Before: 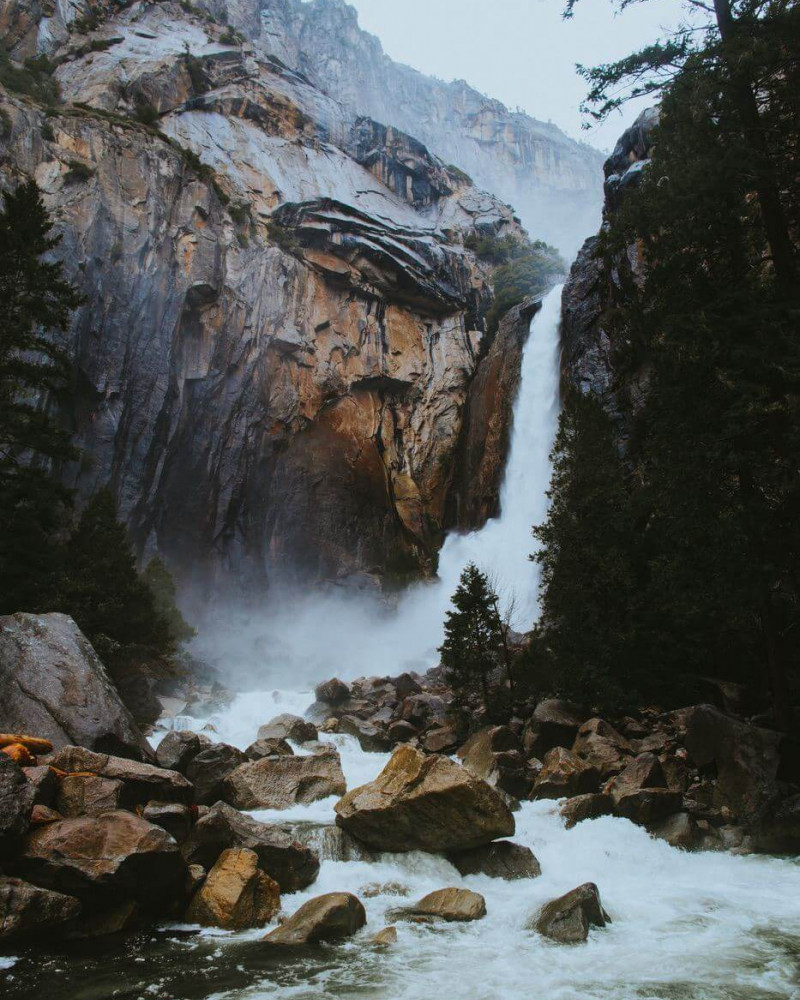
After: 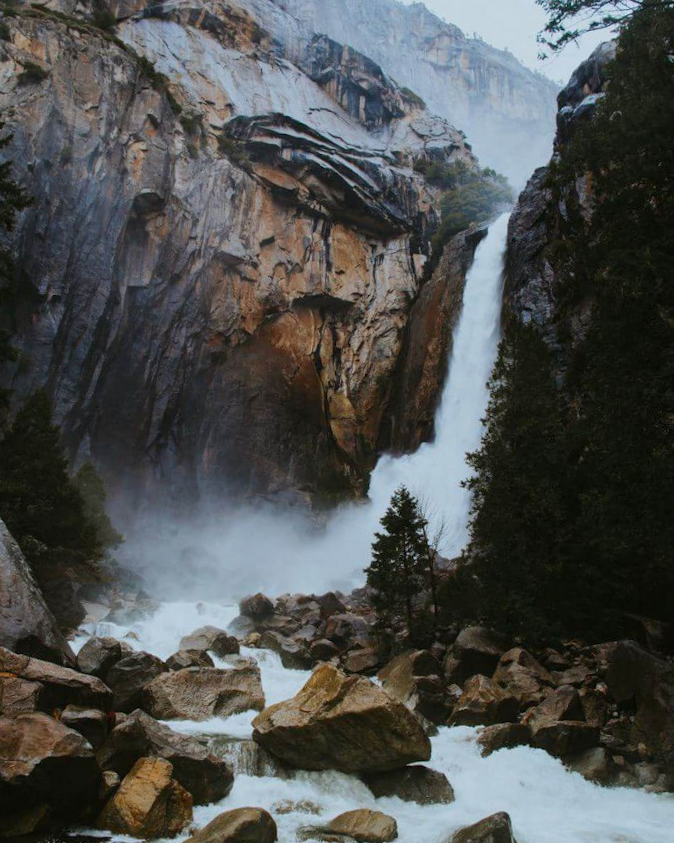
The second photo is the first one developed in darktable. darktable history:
exposure: black level correction 0.002, exposure -0.1 EV, compensate highlight preservation false
crop and rotate: angle -3.27°, left 5.211%, top 5.211%, right 4.607%, bottom 4.607%
